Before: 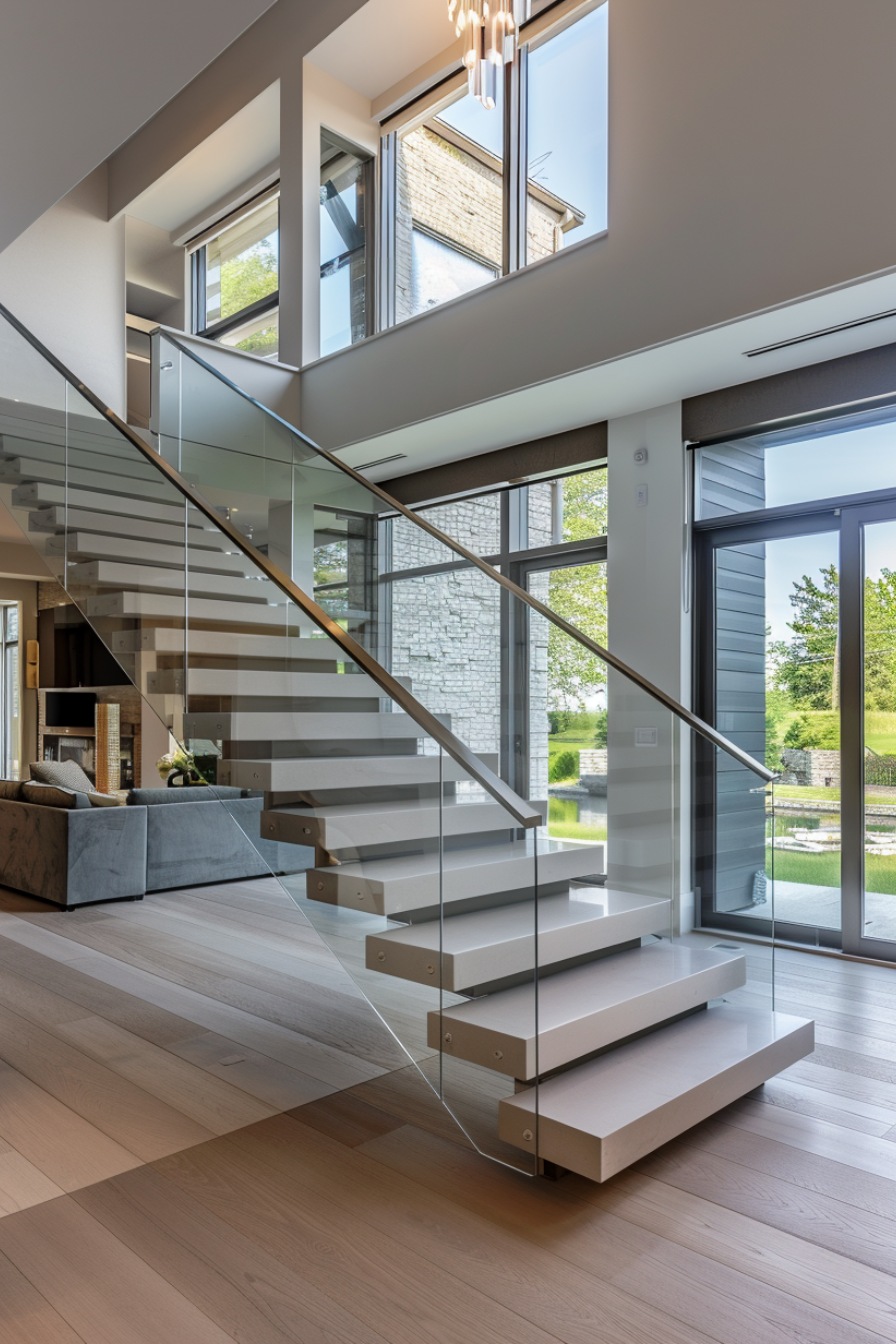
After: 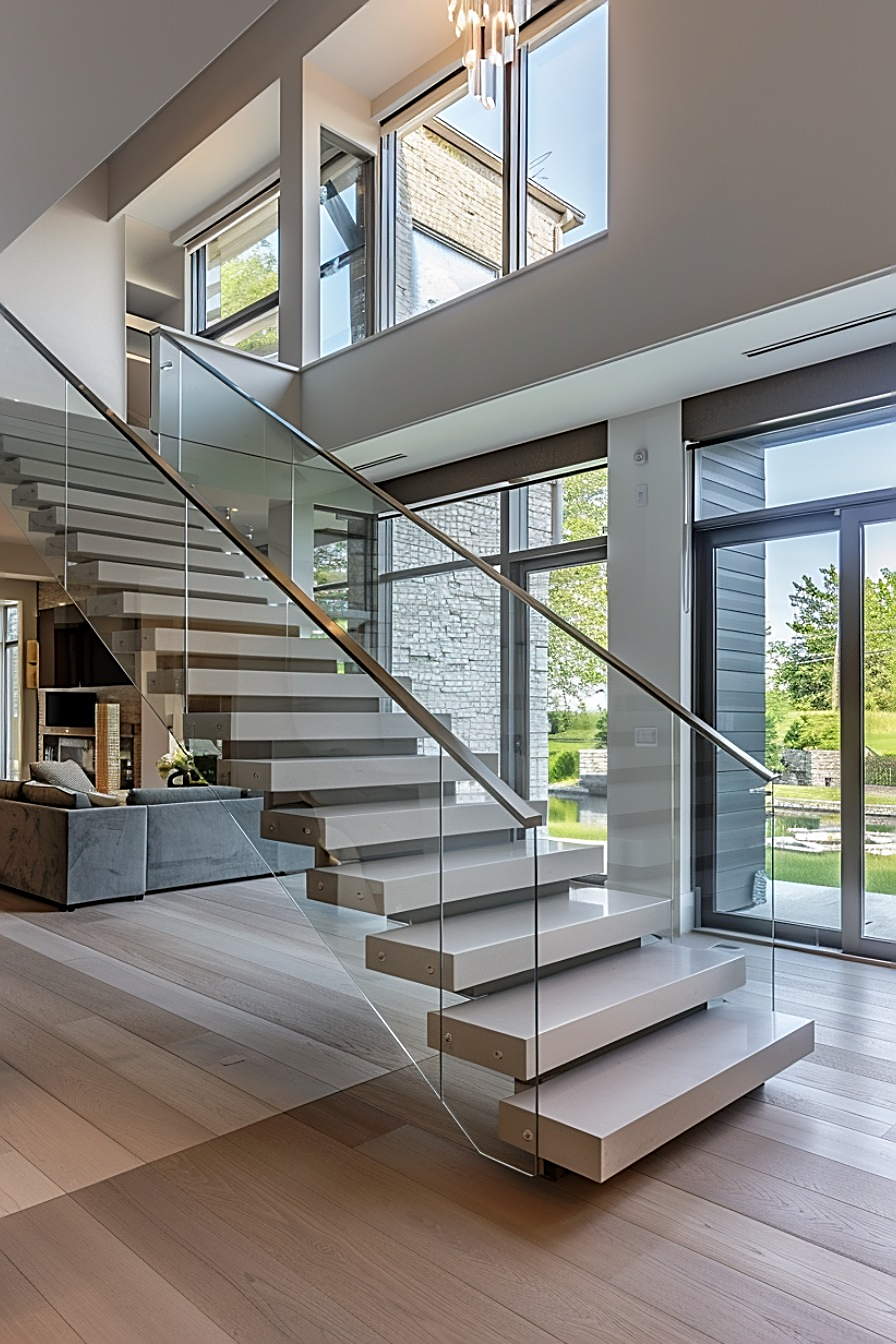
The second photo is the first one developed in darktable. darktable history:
rgb curve: mode RGB, independent channels
sharpen: amount 0.901
